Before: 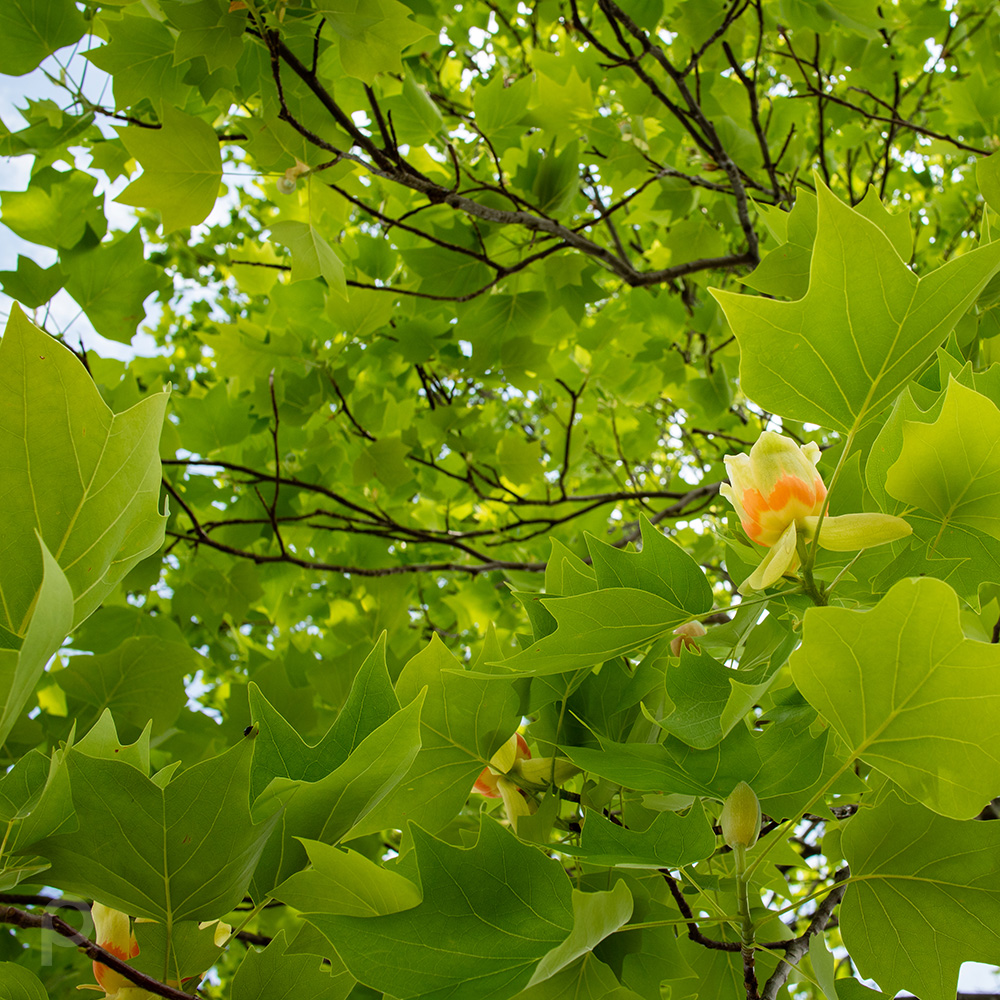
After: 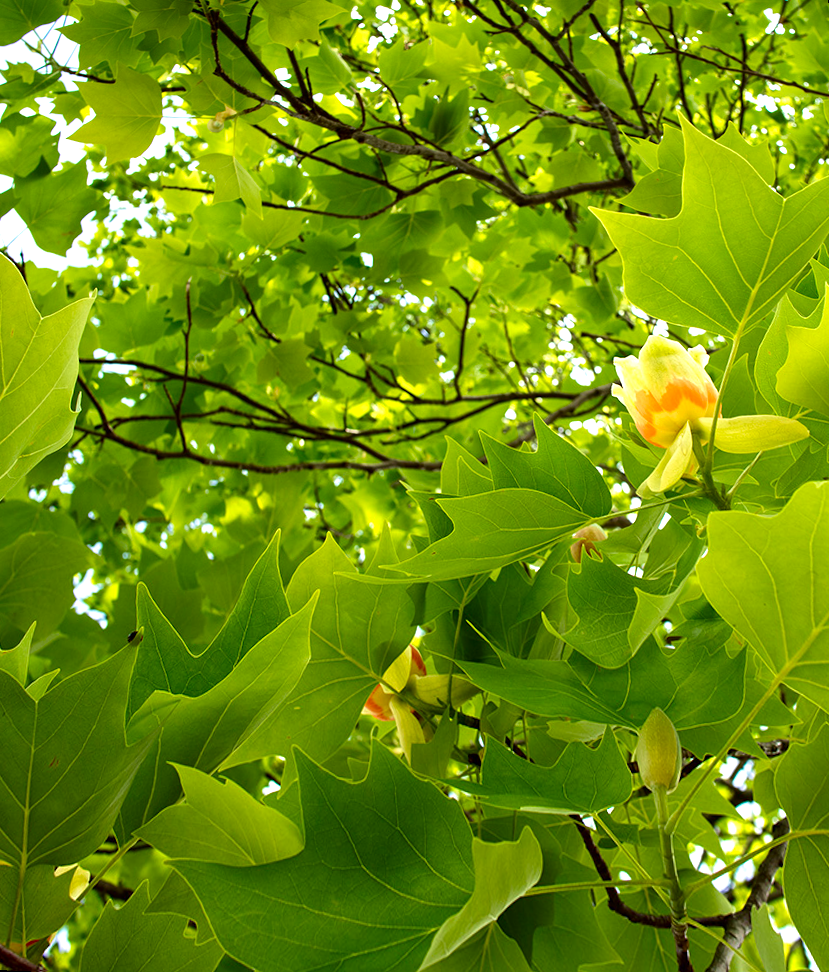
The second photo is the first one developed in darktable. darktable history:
contrast brightness saturation: contrast 0.07, brightness -0.13, saturation 0.06
rotate and perspective: rotation 0.72°, lens shift (vertical) -0.352, lens shift (horizontal) -0.051, crop left 0.152, crop right 0.859, crop top 0.019, crop bottom 0.964
velvia: on, module defaults
exposure: black level correction 0, exposure 0.7 EV, compensate exposure bias true, compensate highlight preservation false
